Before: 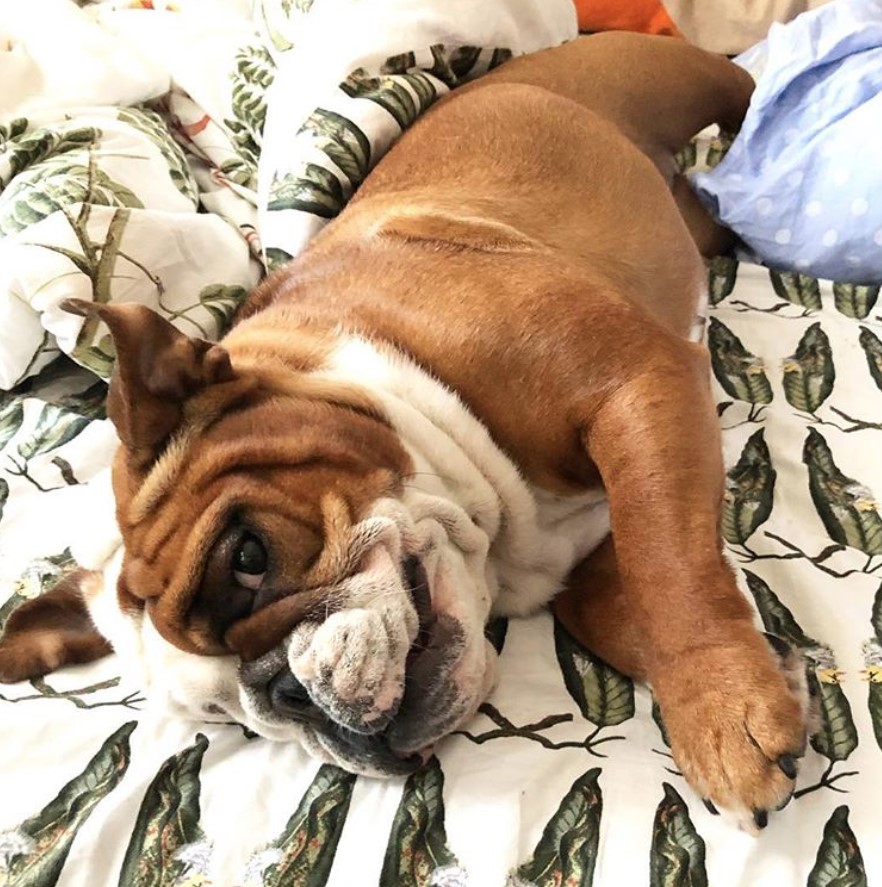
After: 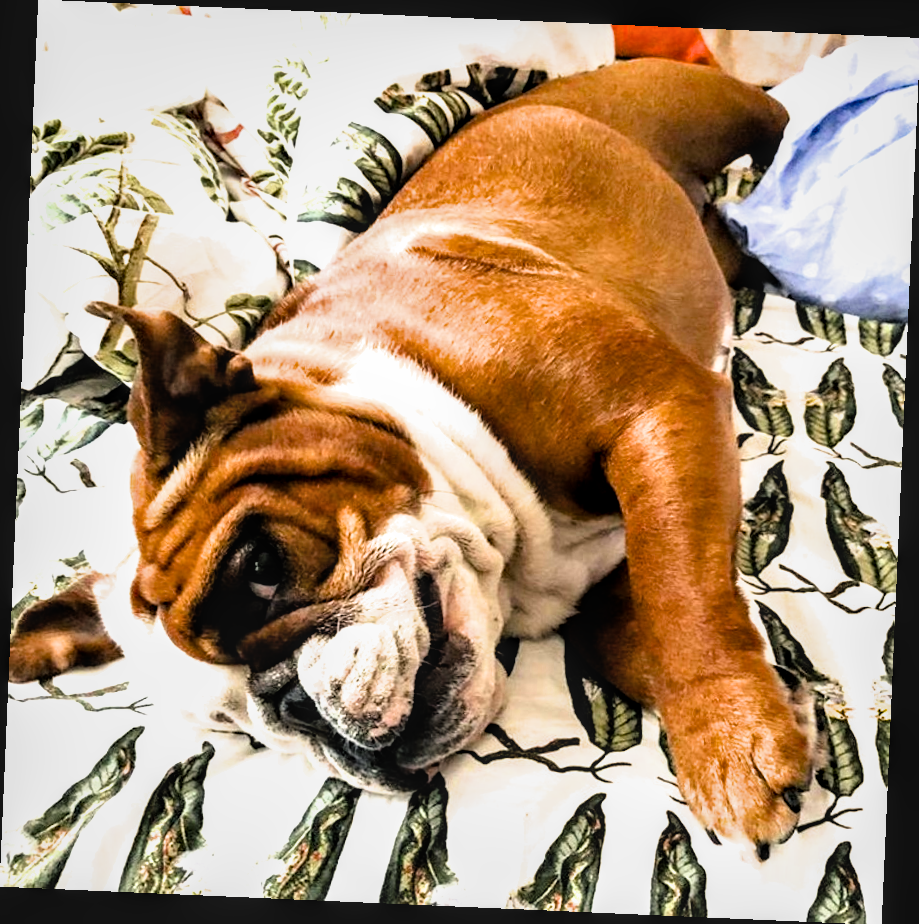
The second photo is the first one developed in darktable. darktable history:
filmic rgb: black relative exposure -8.68 EV, white relative exposure 2.73 EV, threshold 3.03 EV, target black luminance 0%, hardness 6.26, latitude 77%, contrast 1.329, shadows ↔ highlights balance -0.336%, iterations of high-quality reconstruction 10, enable highlight reconstruction true
local contrast: on, module defaults
tone equalizer: -8 EV -0.754 EV, -7 EV -0.709 EV, -6 EV -0.594 EV, -5 EV -0.383 EV, -3 EV 0.394 EV, -2 EV 0.6 EV, -1 EV 0.695 EV, +0 EV 0.746 EV, mask exposure compensation -0.501 EV
crop and rotate: angle -2.5°
color balance rgb: shadows lift › chroma 2.03%, shadows lift › hue 221.74°, linear chroma grading › global chroma 2.076%, linear chroma grading › mid-tones -1.306%, perceptual saturation grading › global saturation 19.564%, global vibrance 7.046%, saturation formula JzAzBz (2021)
exposure: black level correction 0.001, exposure 0.017 EV, compensate highlight preservation false
shadows and highlights: shadows 34.24, highlights -35.19, shadows color adjustment 99.15%, highlights color adjustment 0.362%, soften with gaussian
